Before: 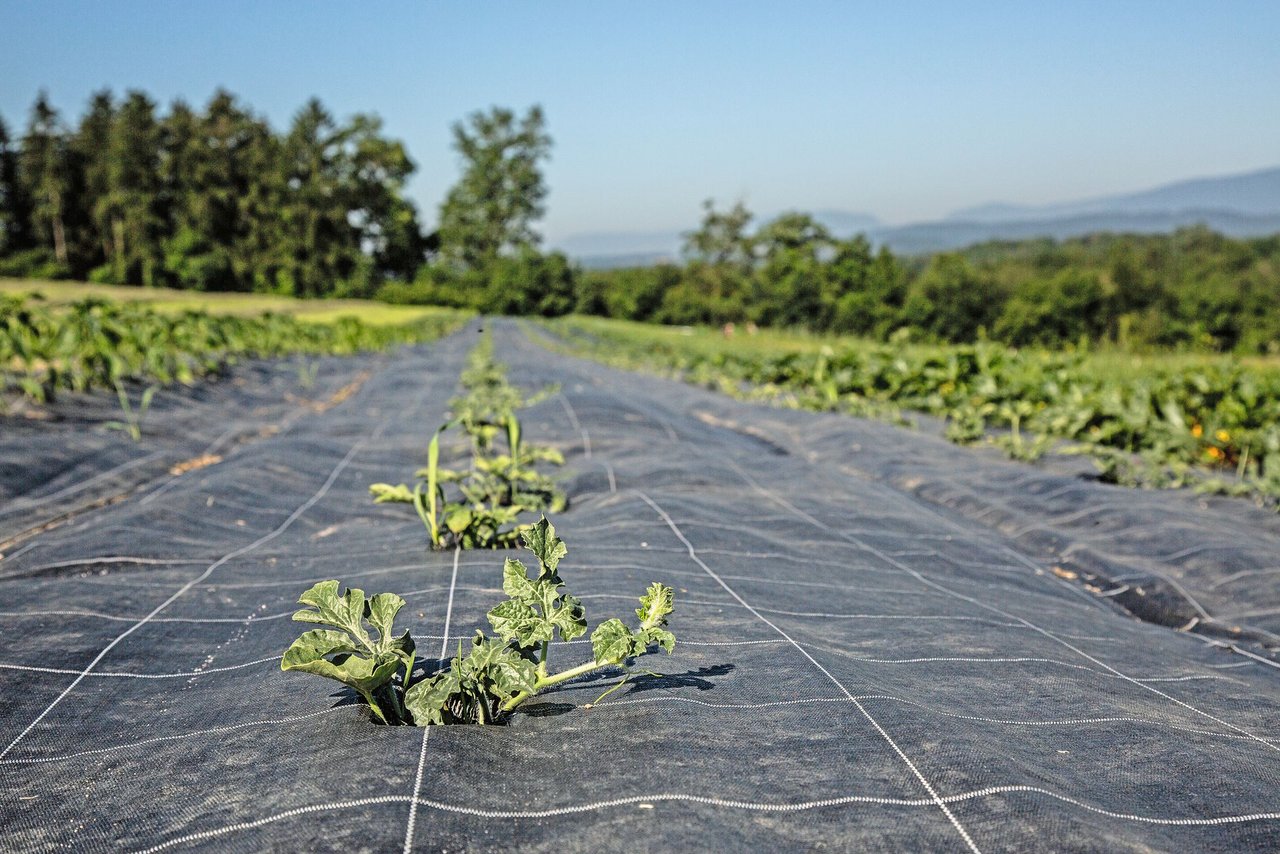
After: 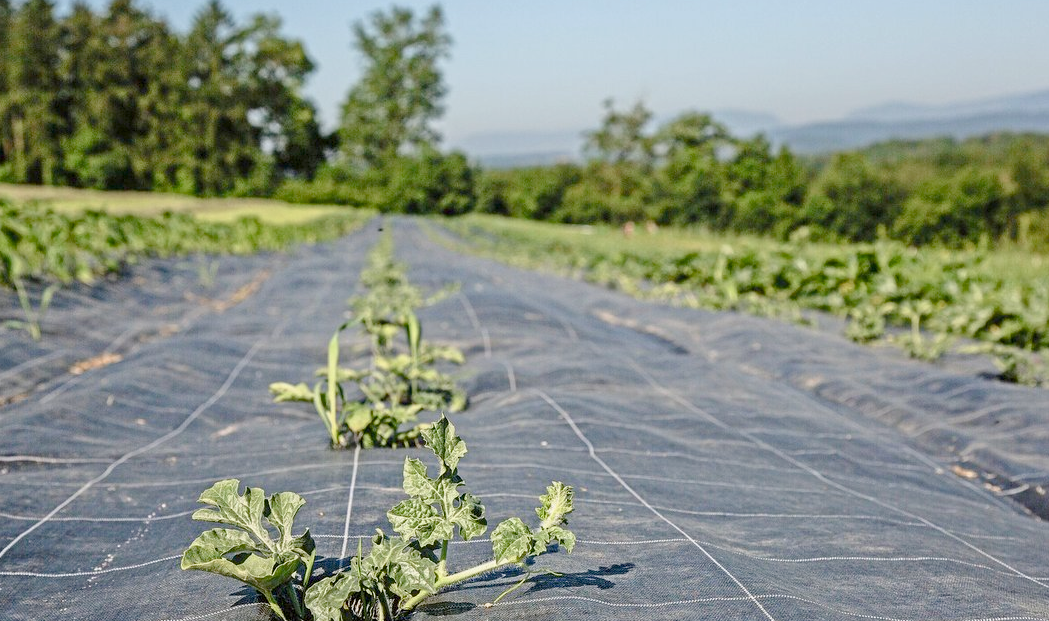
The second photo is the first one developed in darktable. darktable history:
exposure: black level correction 0.001, exposure 0.5 EV, compensate exposure bias true, compensate highlight preservation false
color balance rgb: shadows lift › chroma 1%, shadows lift › hue 113°, highlights gain › chroma 0.2%, highlights gain › hue 333°, perceptual saturation grading › global saturation 20%, perceptual saturation grading › highlights -50%, perceptual saturation grading › shadows 25%, contrast -20%
crop: left 7.856%, top 11.836%, right 10.12%, bottom 15.387%
